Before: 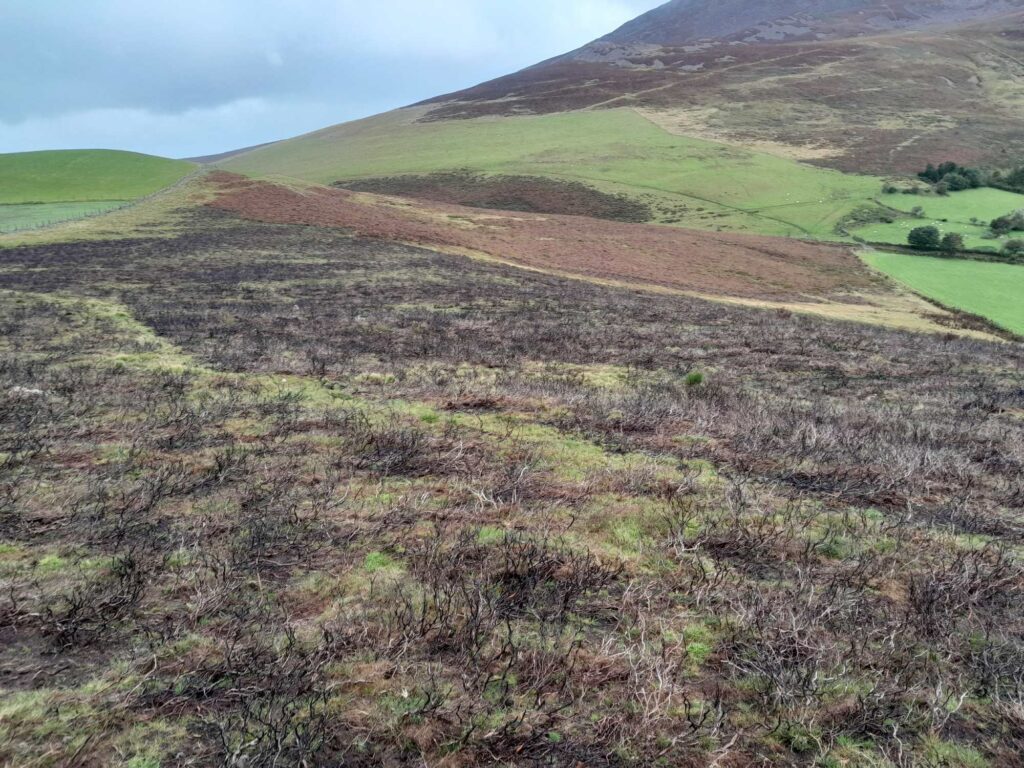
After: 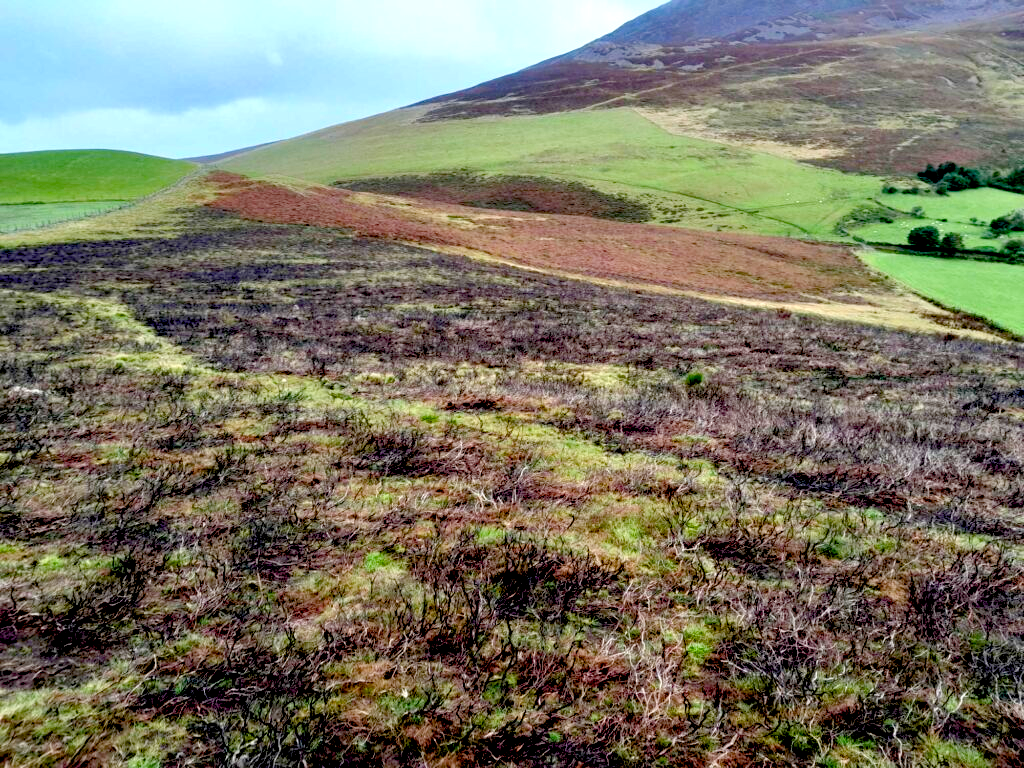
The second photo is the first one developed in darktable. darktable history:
color balance rgb: perceptual saturation grading › global saturation 25%, perceptual saturation grading › highlights -50%, perceptual saturation grading › shadows 30%, perceptual brilliance grading › global brilliance 12%, global vibrance 20%
exposure: black level correction 0.047, exposure 0.013 EV, compensate highlight preservation false
contrast brightness saturation: contrast 0.08, saturation 0.2
